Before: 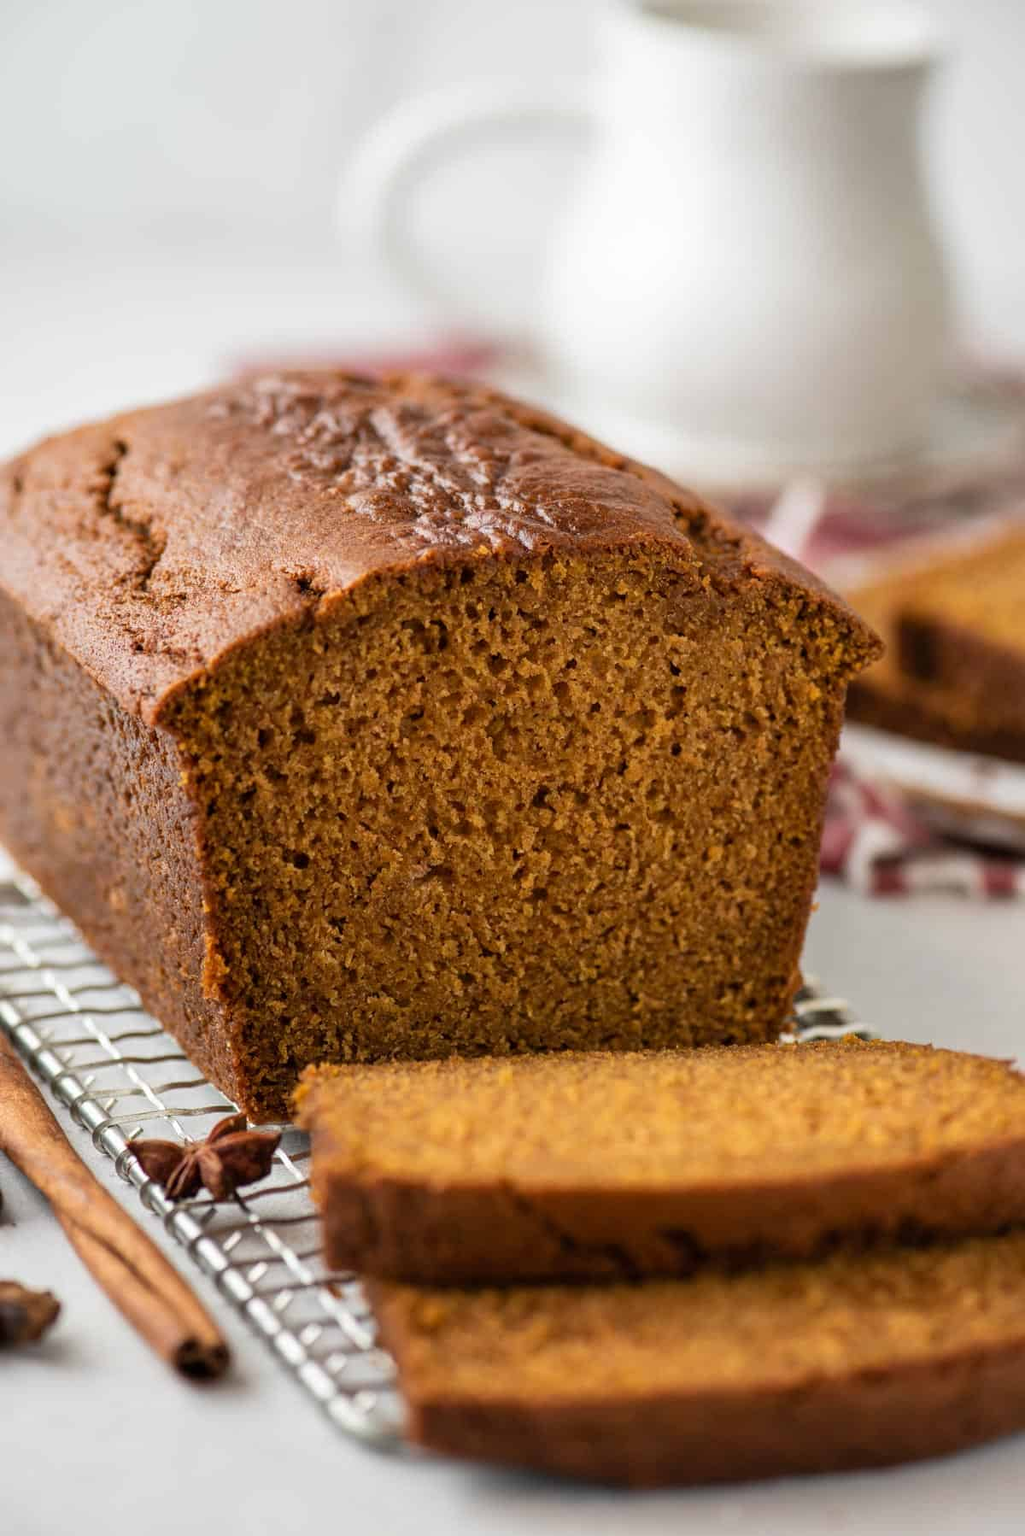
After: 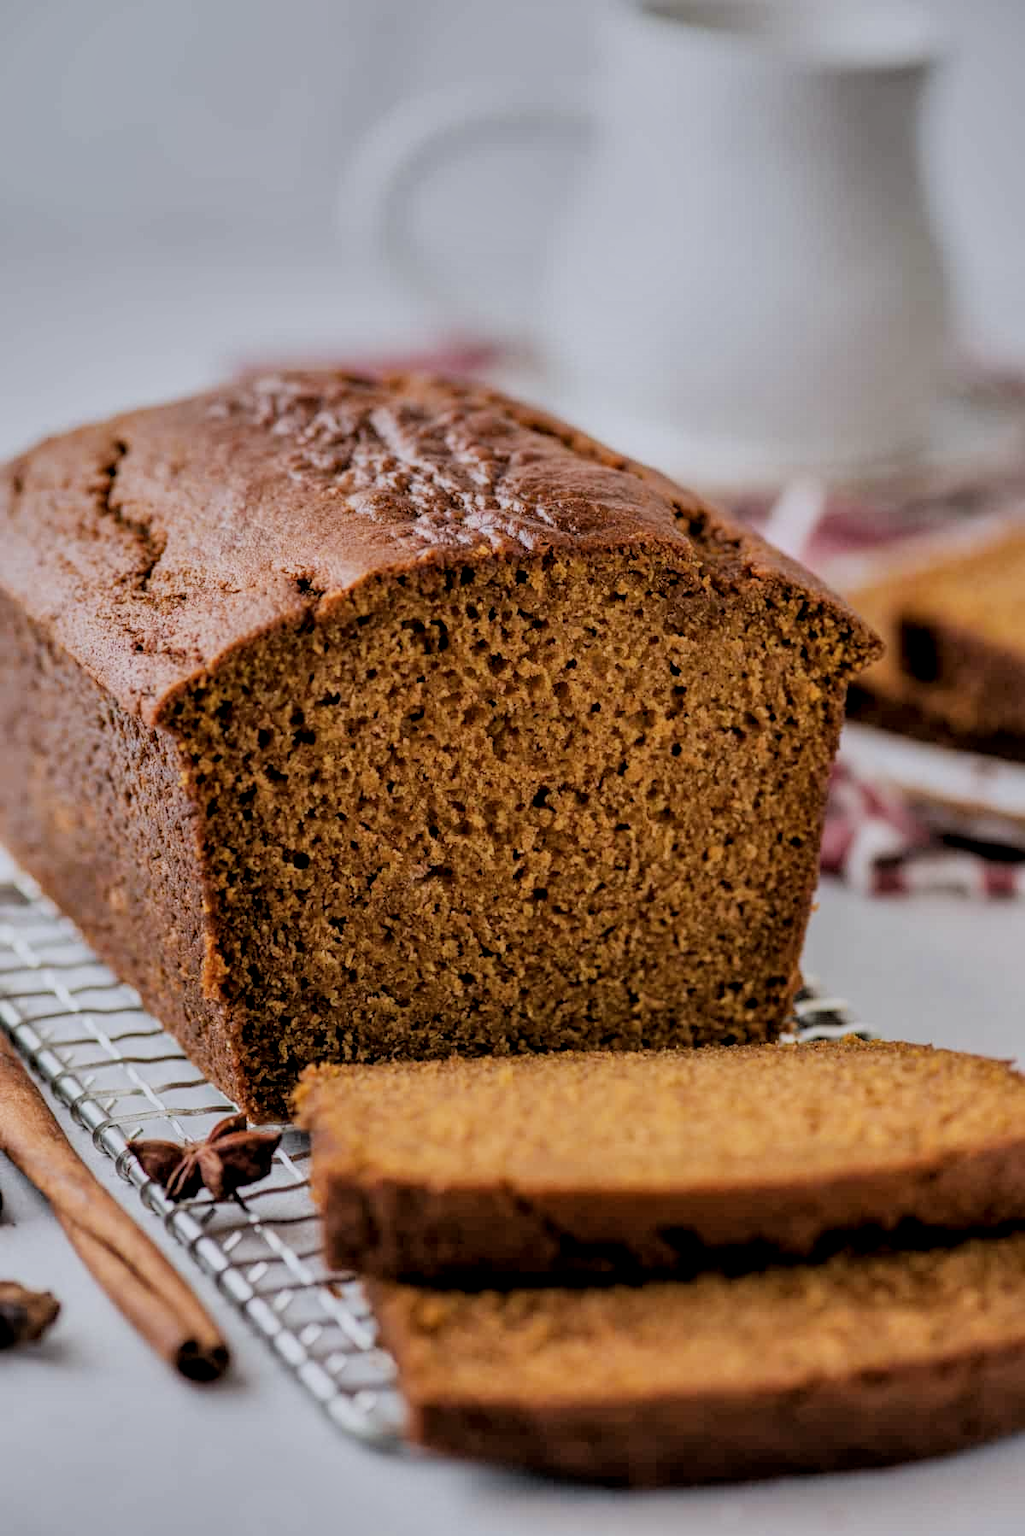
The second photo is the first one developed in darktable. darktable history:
color calibration: illuminant as shot in camera, x 0.358, y 0.373, temperature 4628.91 K
filmic rgb: black relative exposure -4.38 EV, white relative exposure 4.56 EV, hardness 2.37, contrast 1.05
local contrast: on, module defaults
shadows and highlights: radius 108.52, shadows 23.73, highlights -59.32, low approximation 0.01, soften with gaussian
